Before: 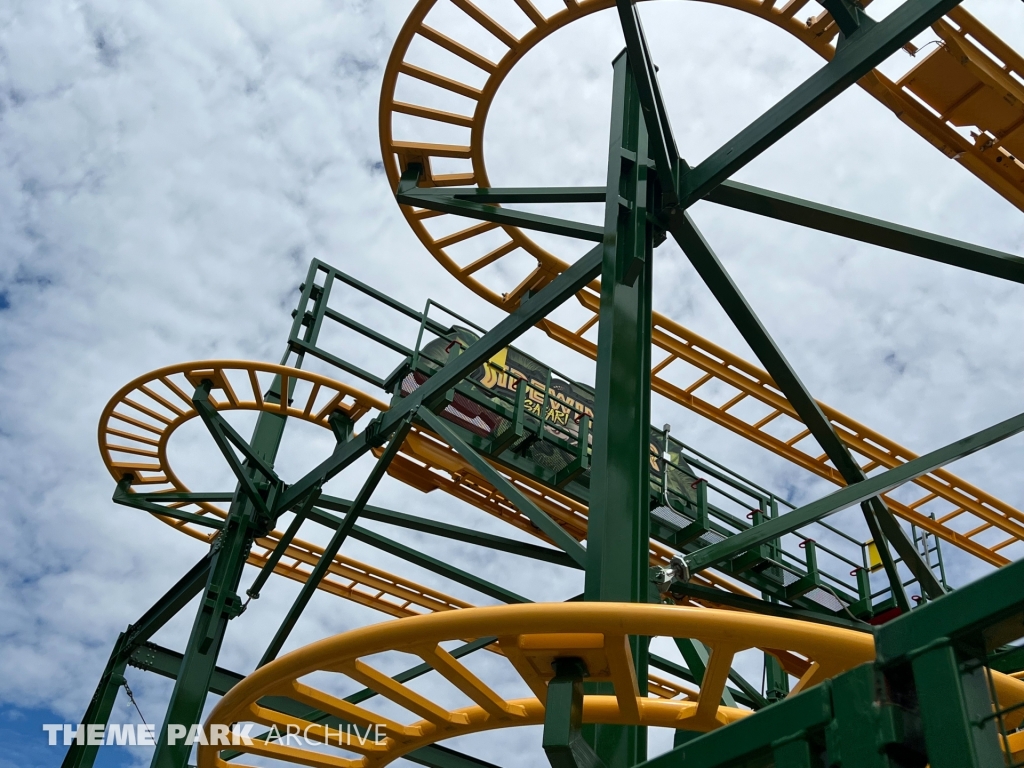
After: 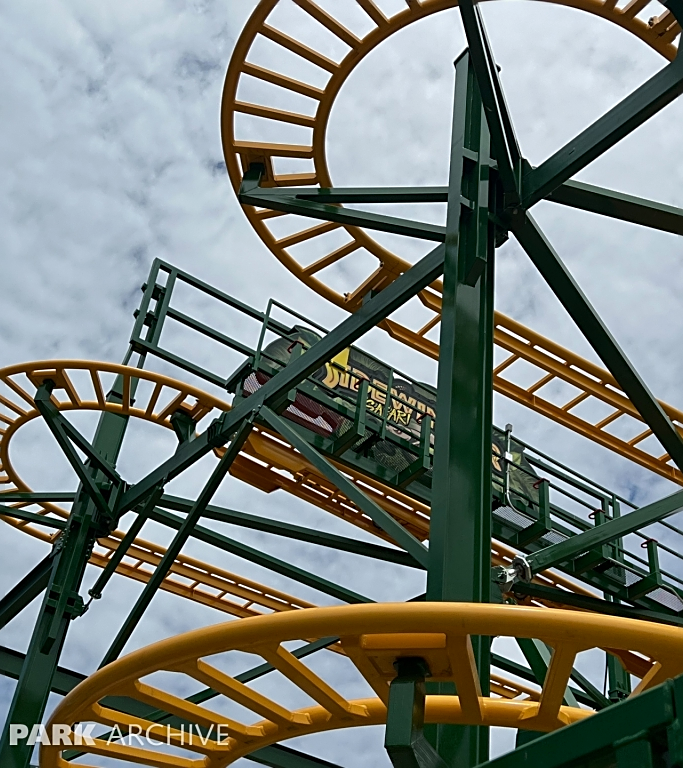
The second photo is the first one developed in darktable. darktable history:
crop and rotate: left 15.446%, right 17.836%
shadows and highlights: shadows -20, white point adjustment -2, highlights -35
sharpen: on, module defaults
